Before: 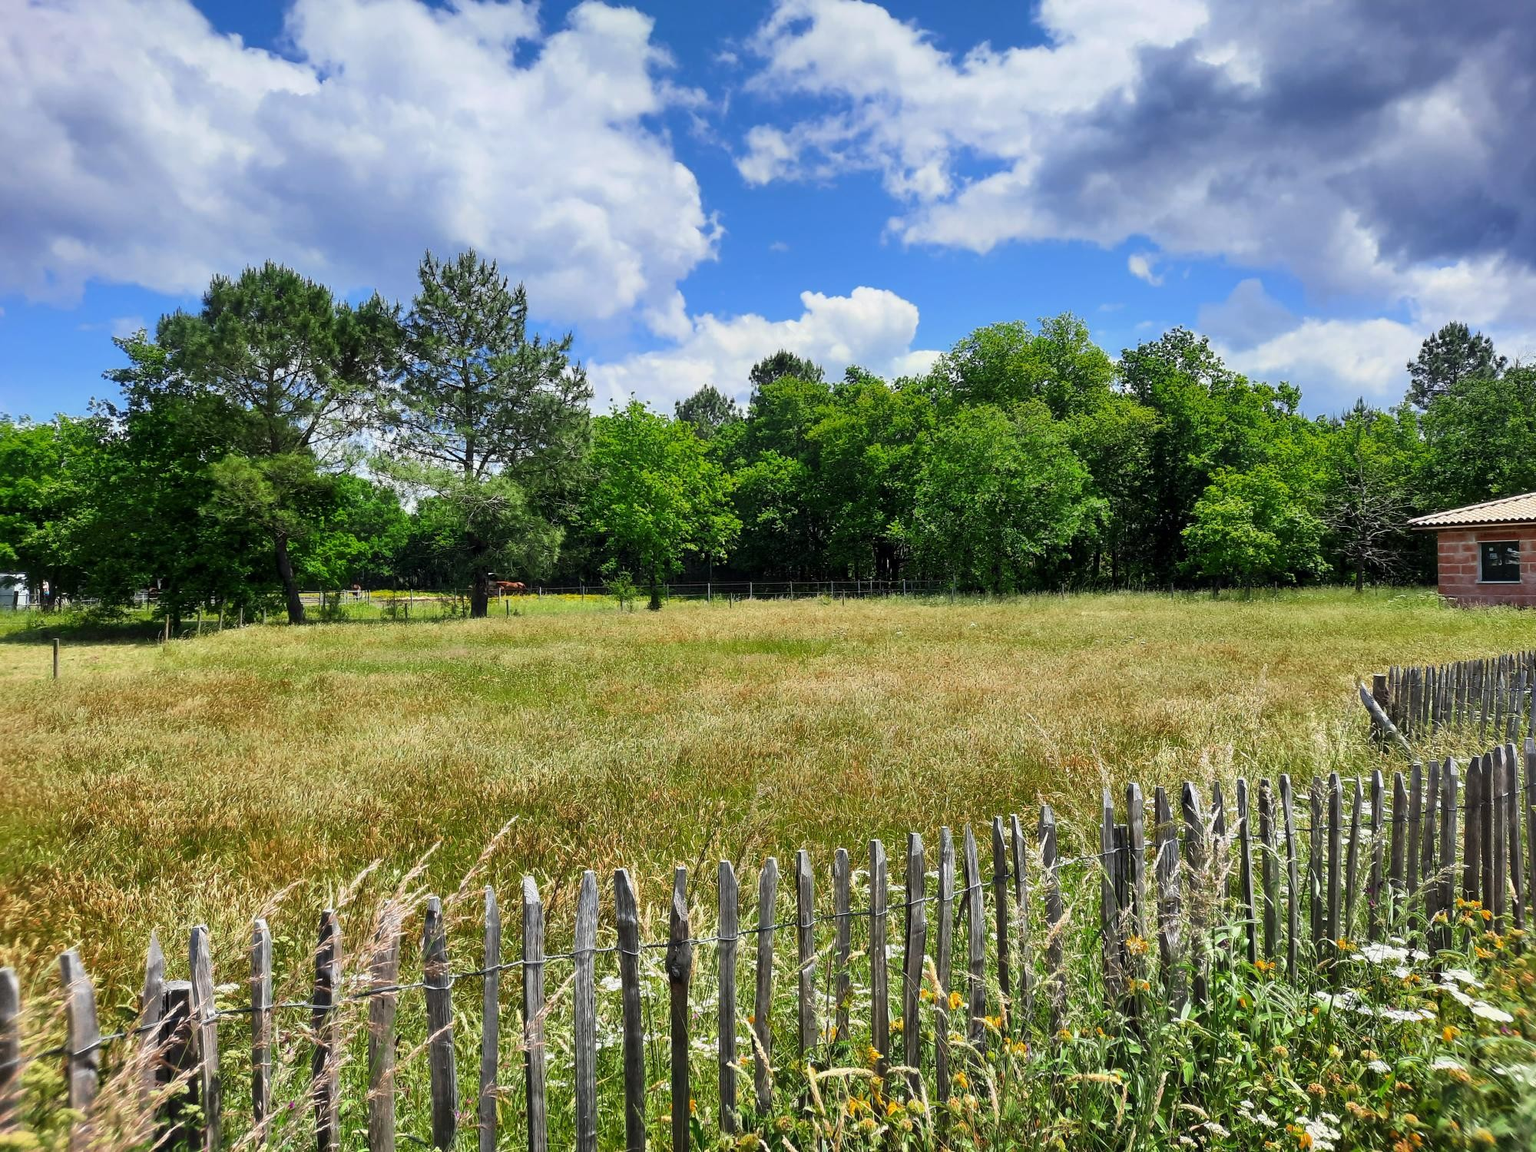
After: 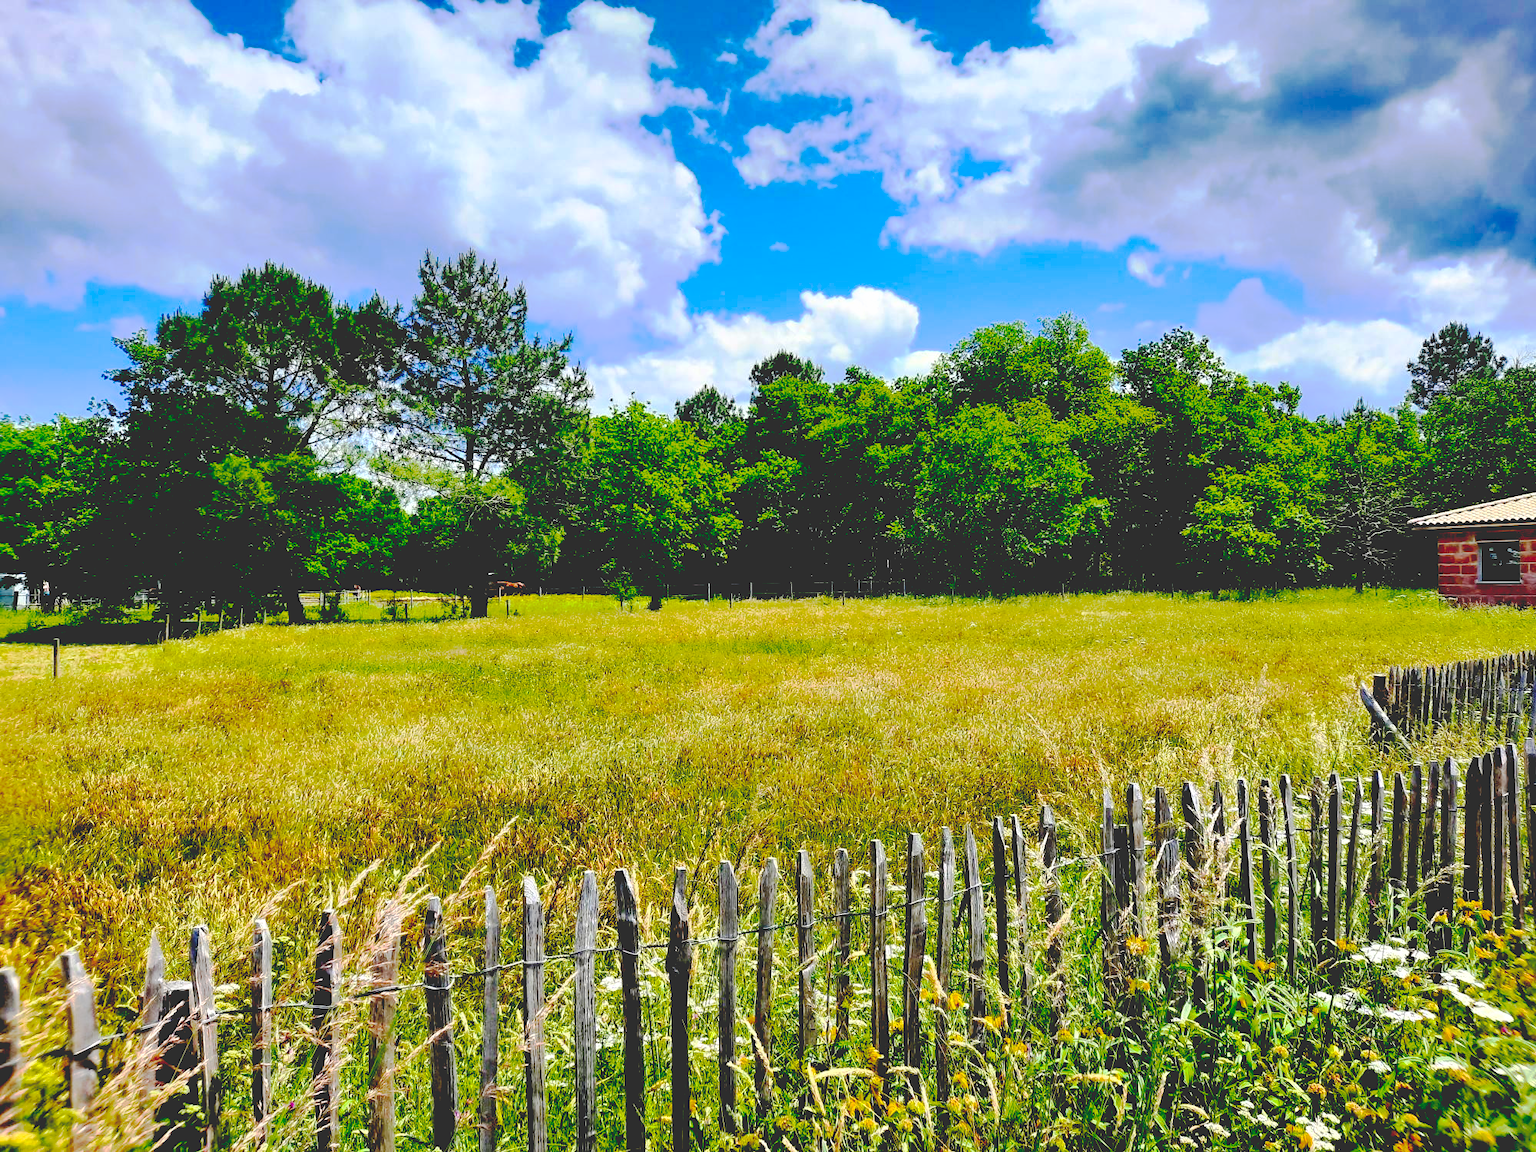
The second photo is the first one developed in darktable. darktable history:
exposure: black level correction 0.007, exposure 0.159 EV, compensate highlight preservation false
base curve: curves: ch0 [(0.065, 0.026) (0.236, 0.358) (0.53, 0.546) (0.777, 0.841) (0.924, 0.992)], preserve colors none
color balance rgb: perceptual saturation grading › global saturation 31.043%, global vibrance 20%
